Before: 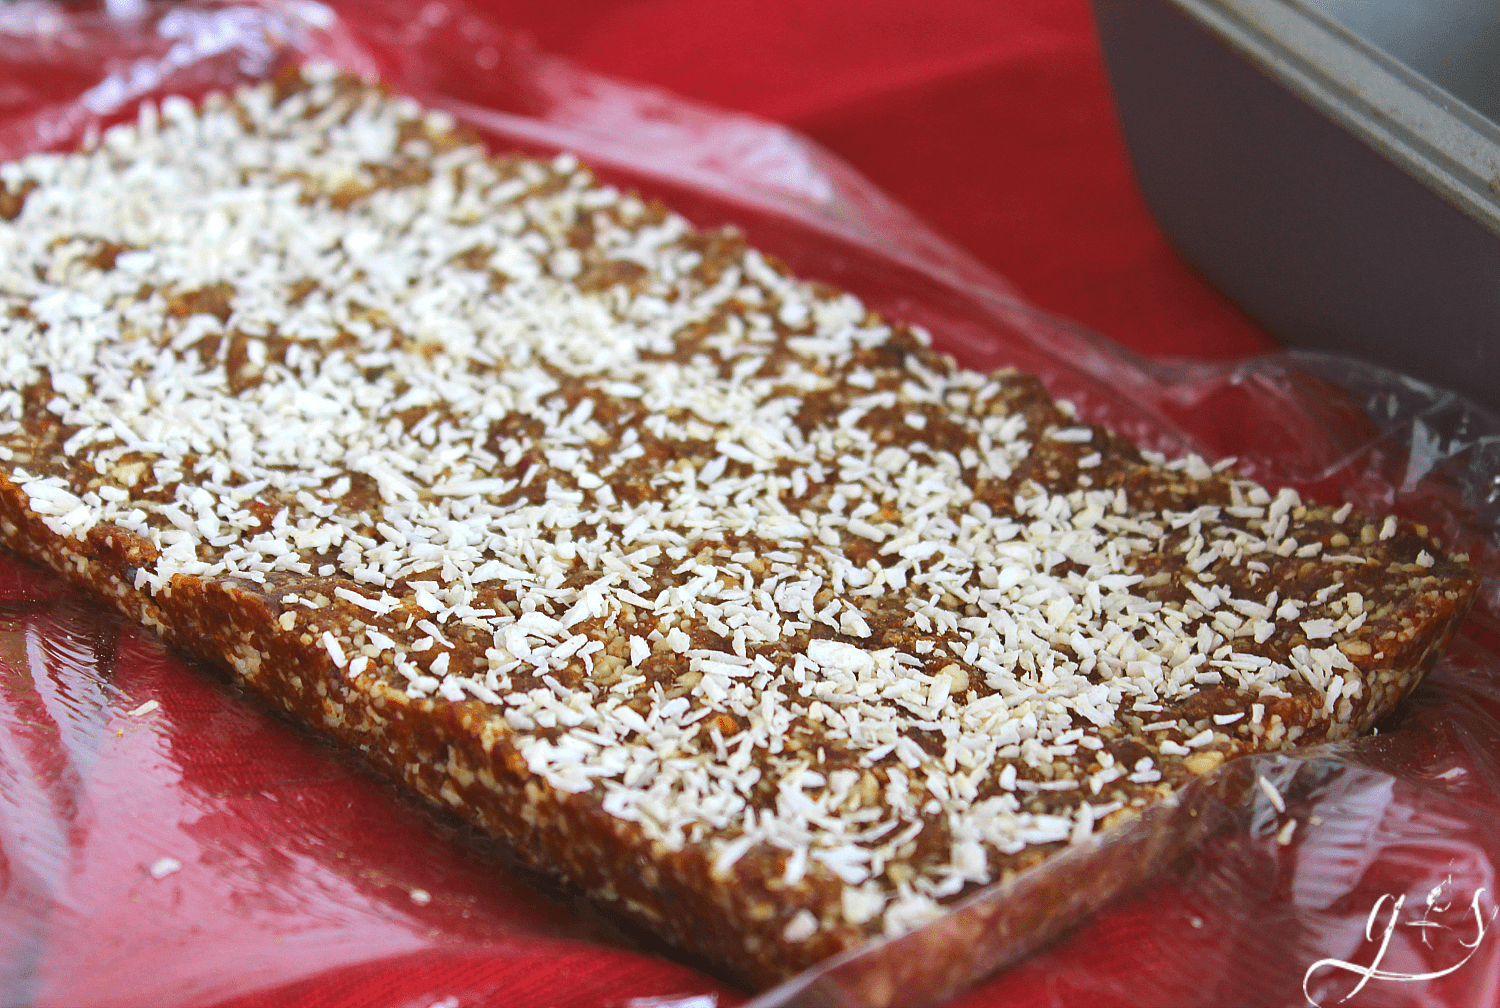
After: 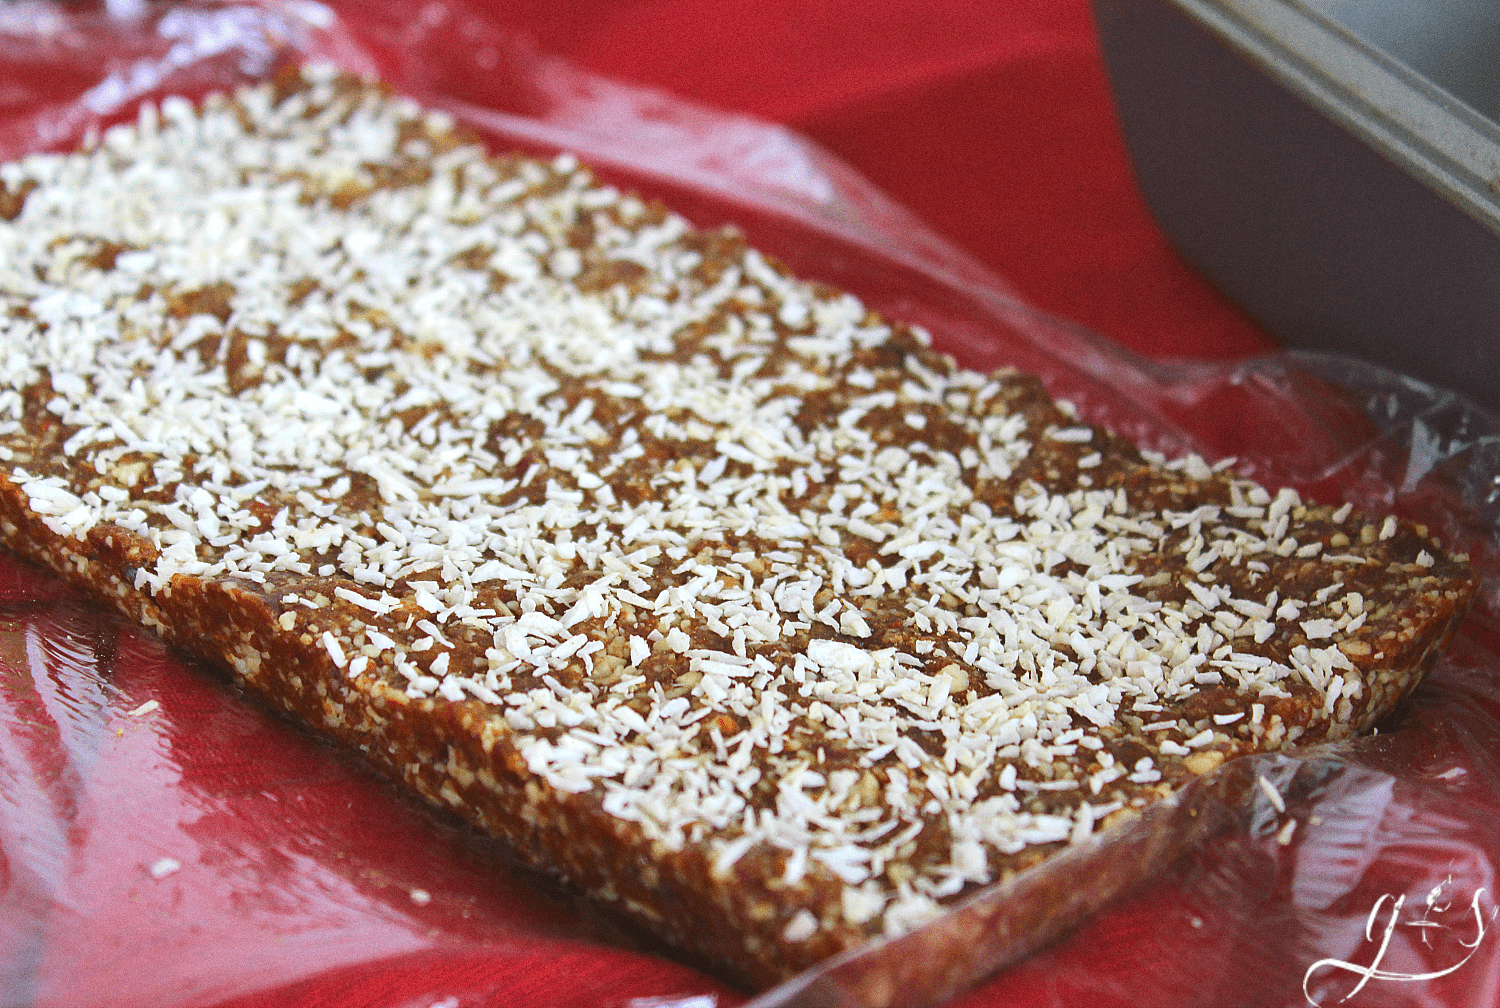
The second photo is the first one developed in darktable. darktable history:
grain: on, module defaults
color balance rgb: linear chroma grading › shadows -3%, linear chroma grading › highlights -4%
